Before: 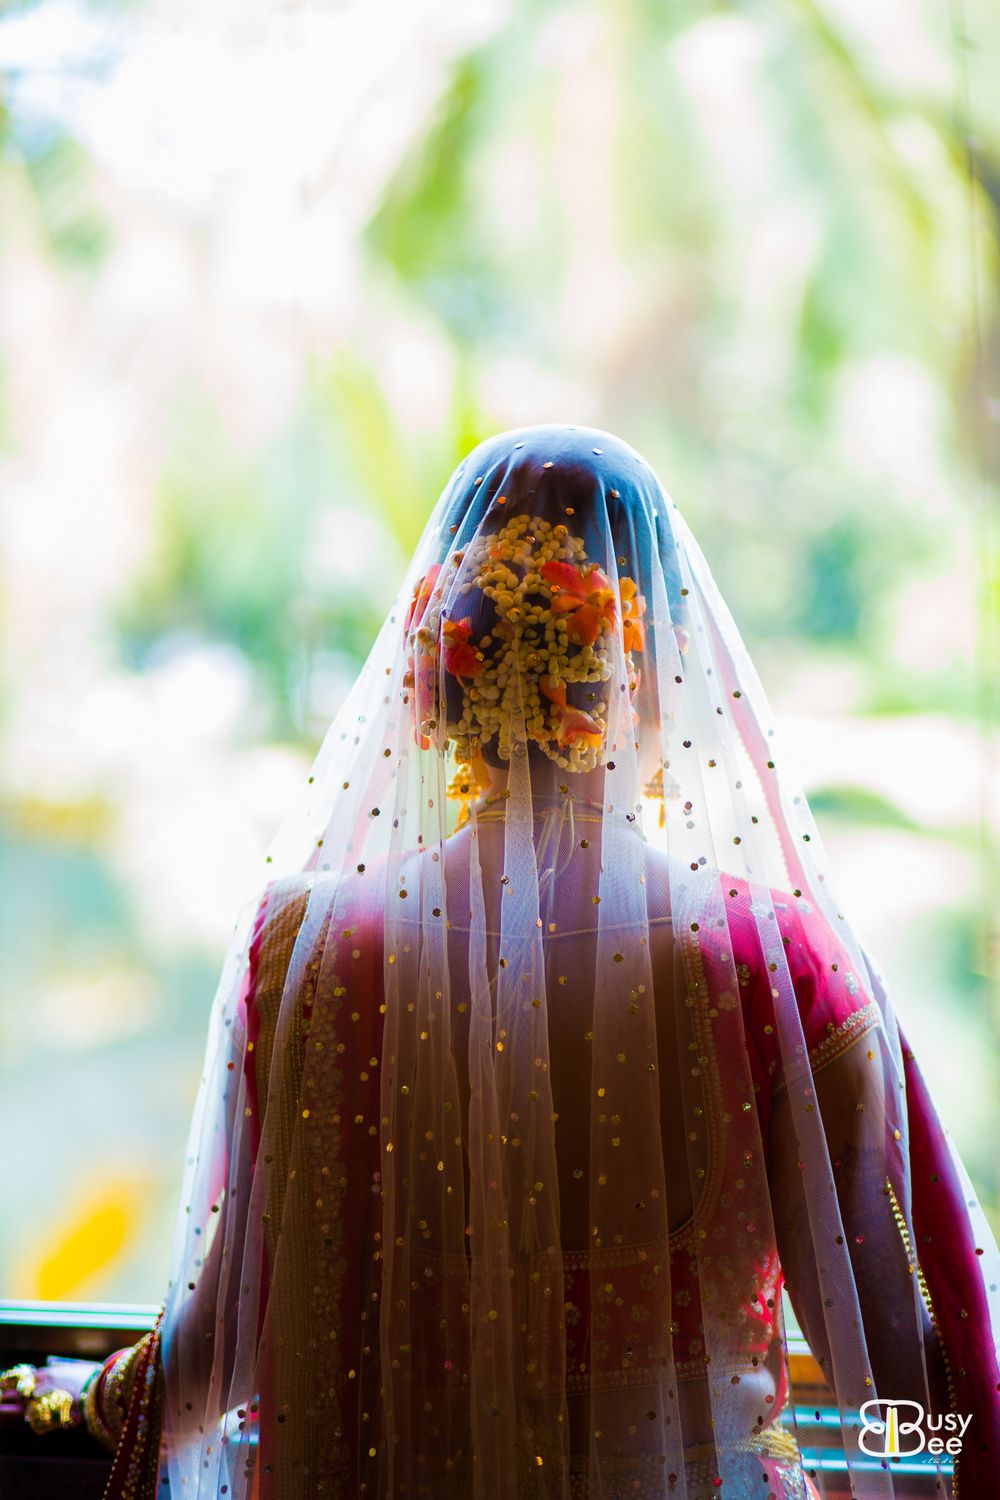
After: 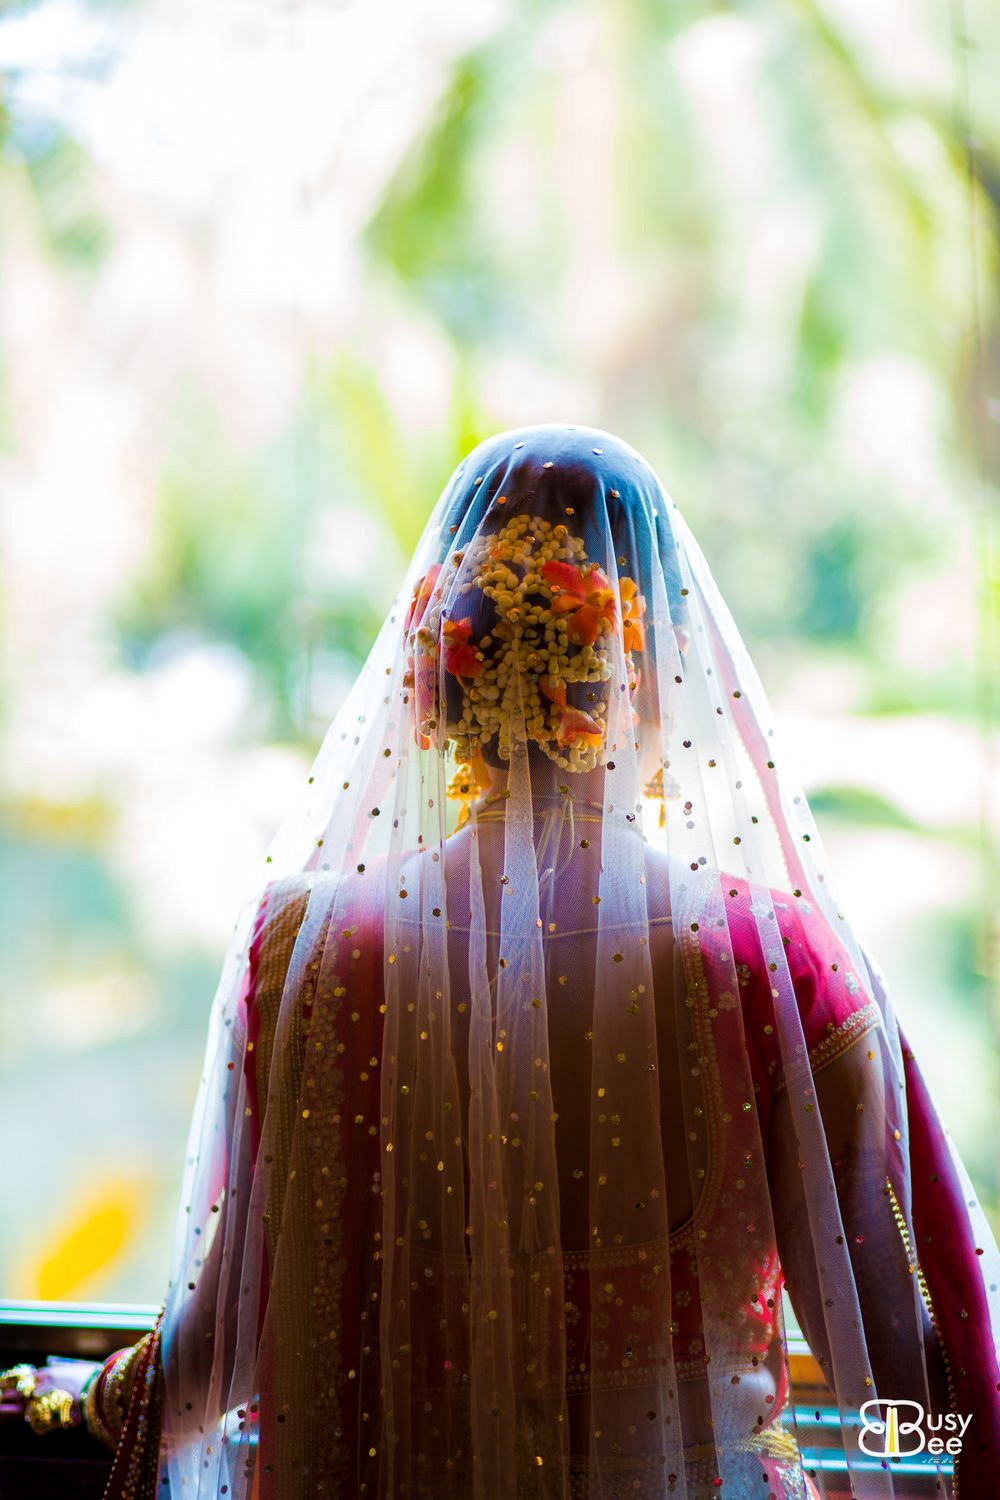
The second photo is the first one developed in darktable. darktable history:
local contrast: highlights 102%, shadows 100%, detail 120%, midtone range 0.2
